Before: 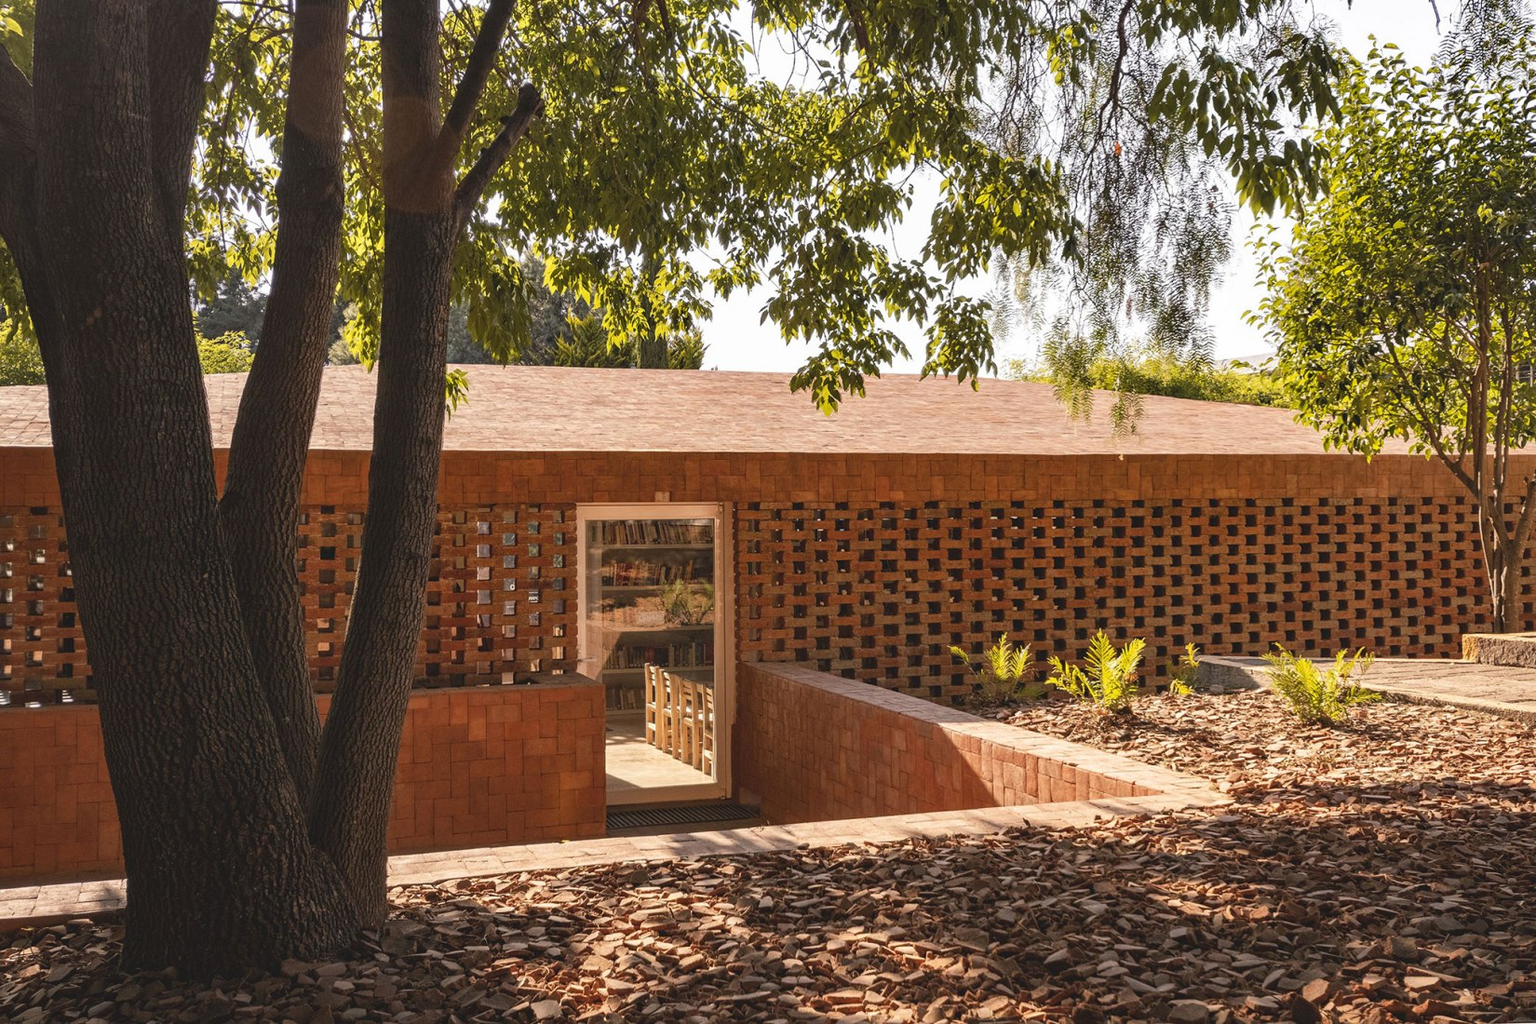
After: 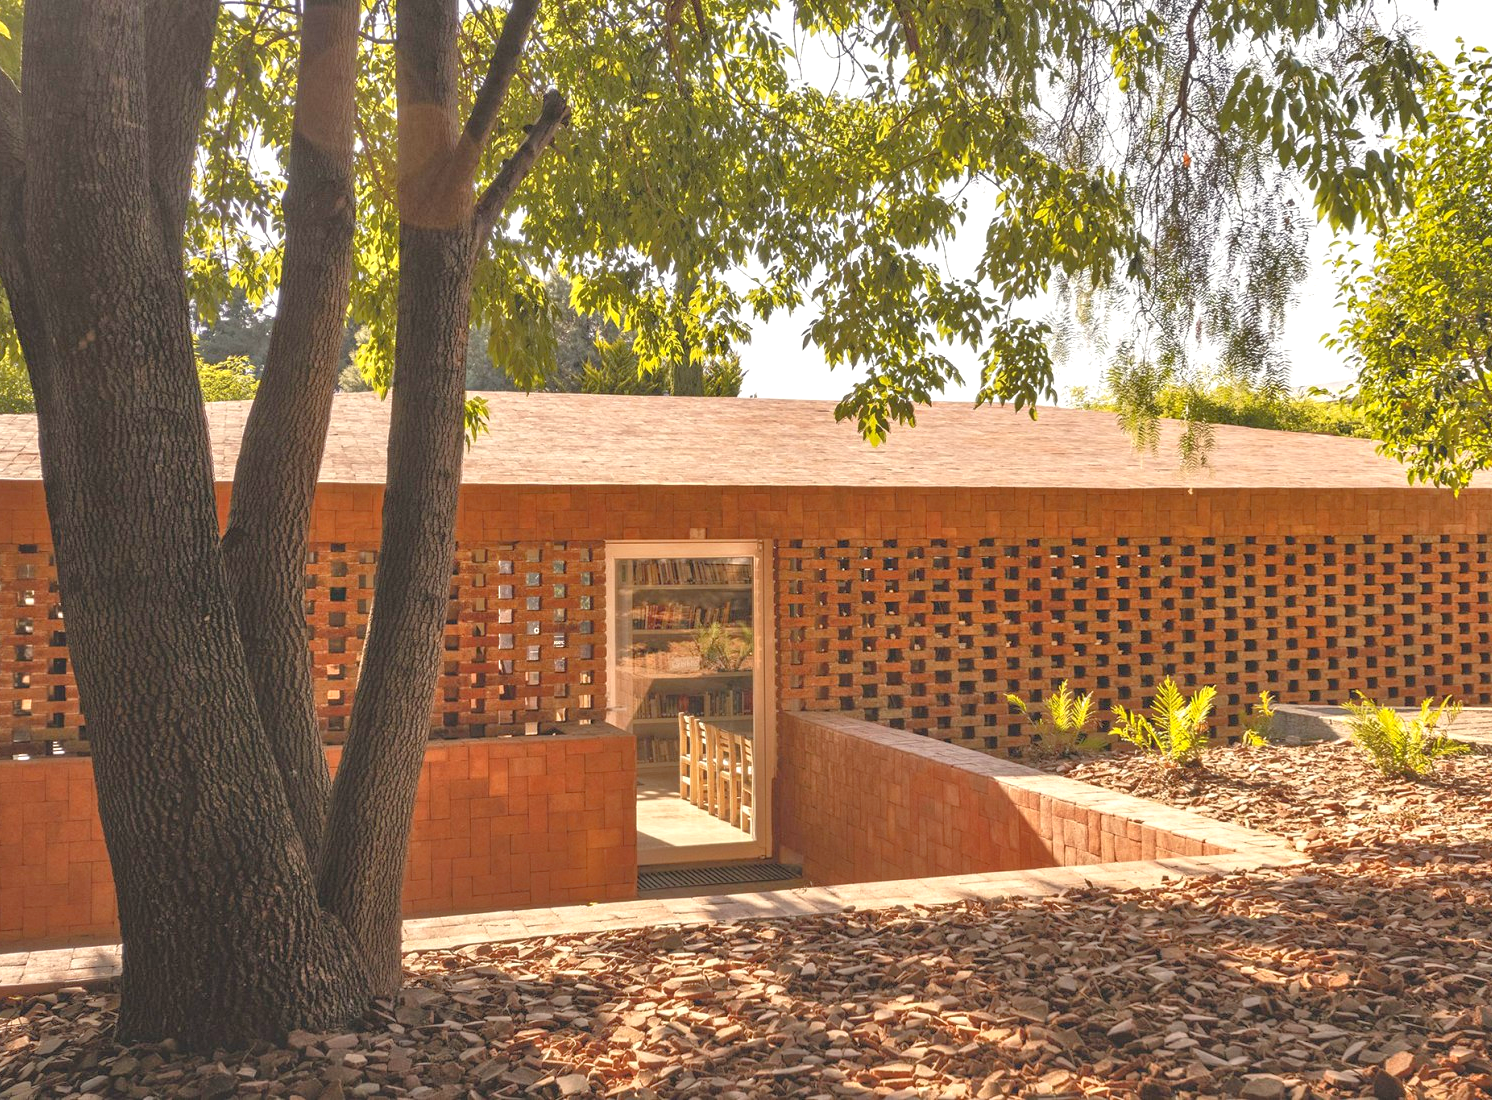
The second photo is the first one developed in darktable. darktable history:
exposure: exposure 0.298 EV, compensate exposure bias true, compensate highlight preservation false
tone equalizer: -7 EV 0.165 EV, -6 EV 0.587 EV, -5 EV 1.13 EV, -4 EV 1.34 EV, -3 EV 1.15 EV, -2 EV 0.6 EV, -1 EV 0.147 EV
crop and rotate: left 0.901%, right 8.622%
color correction: highlights b* 3.03
